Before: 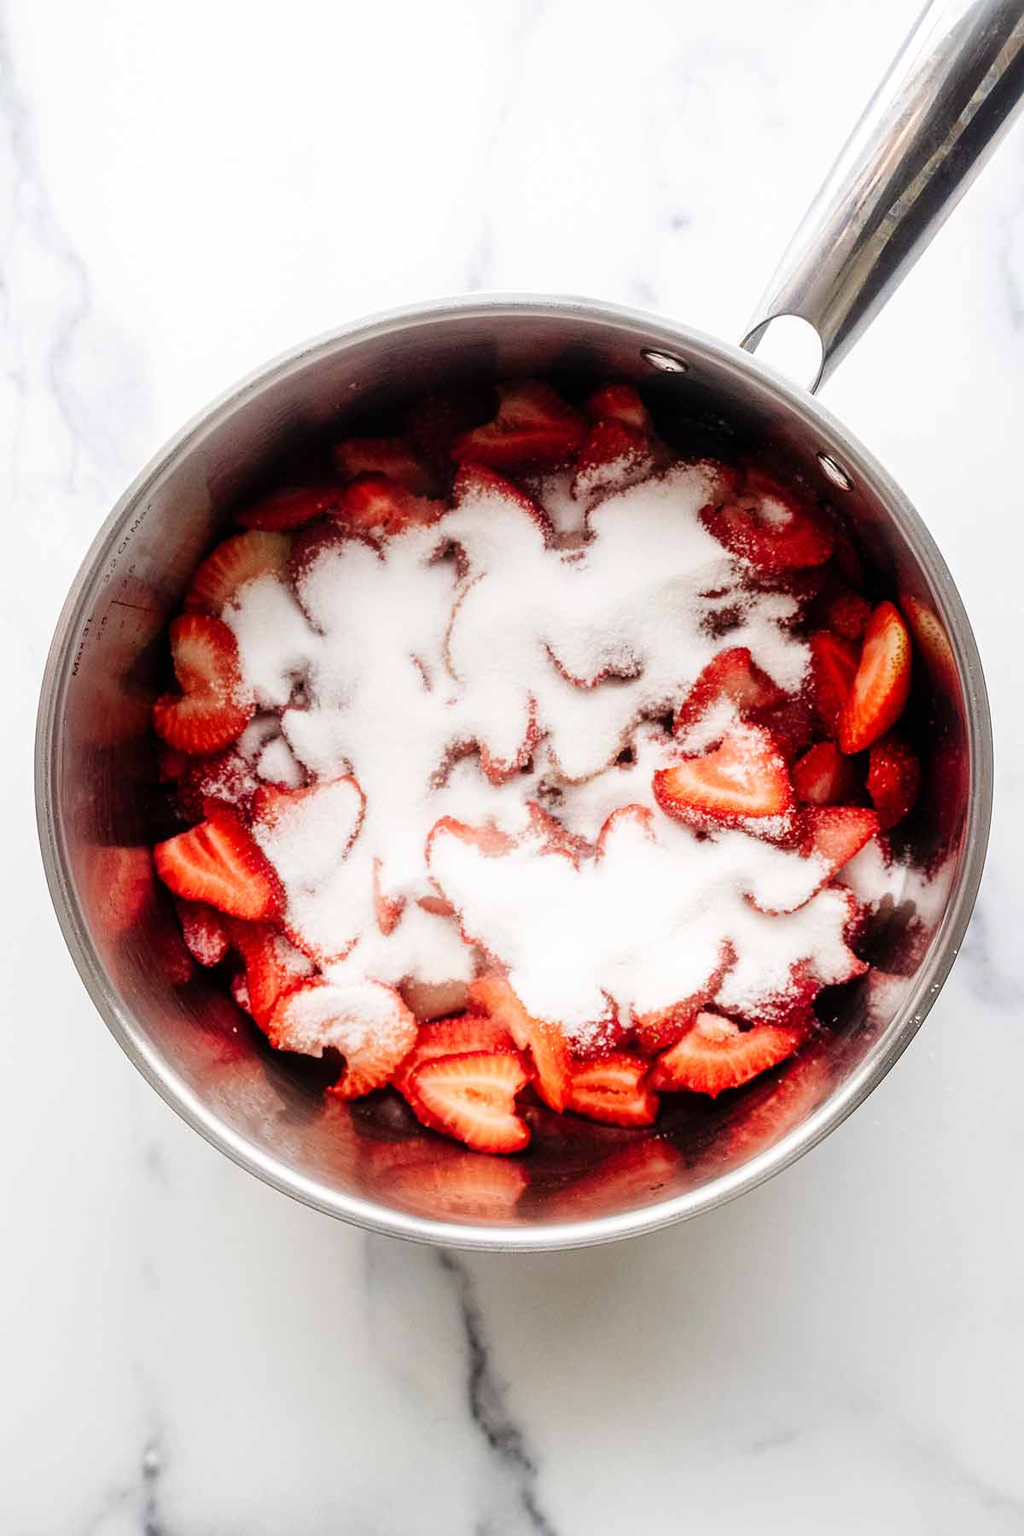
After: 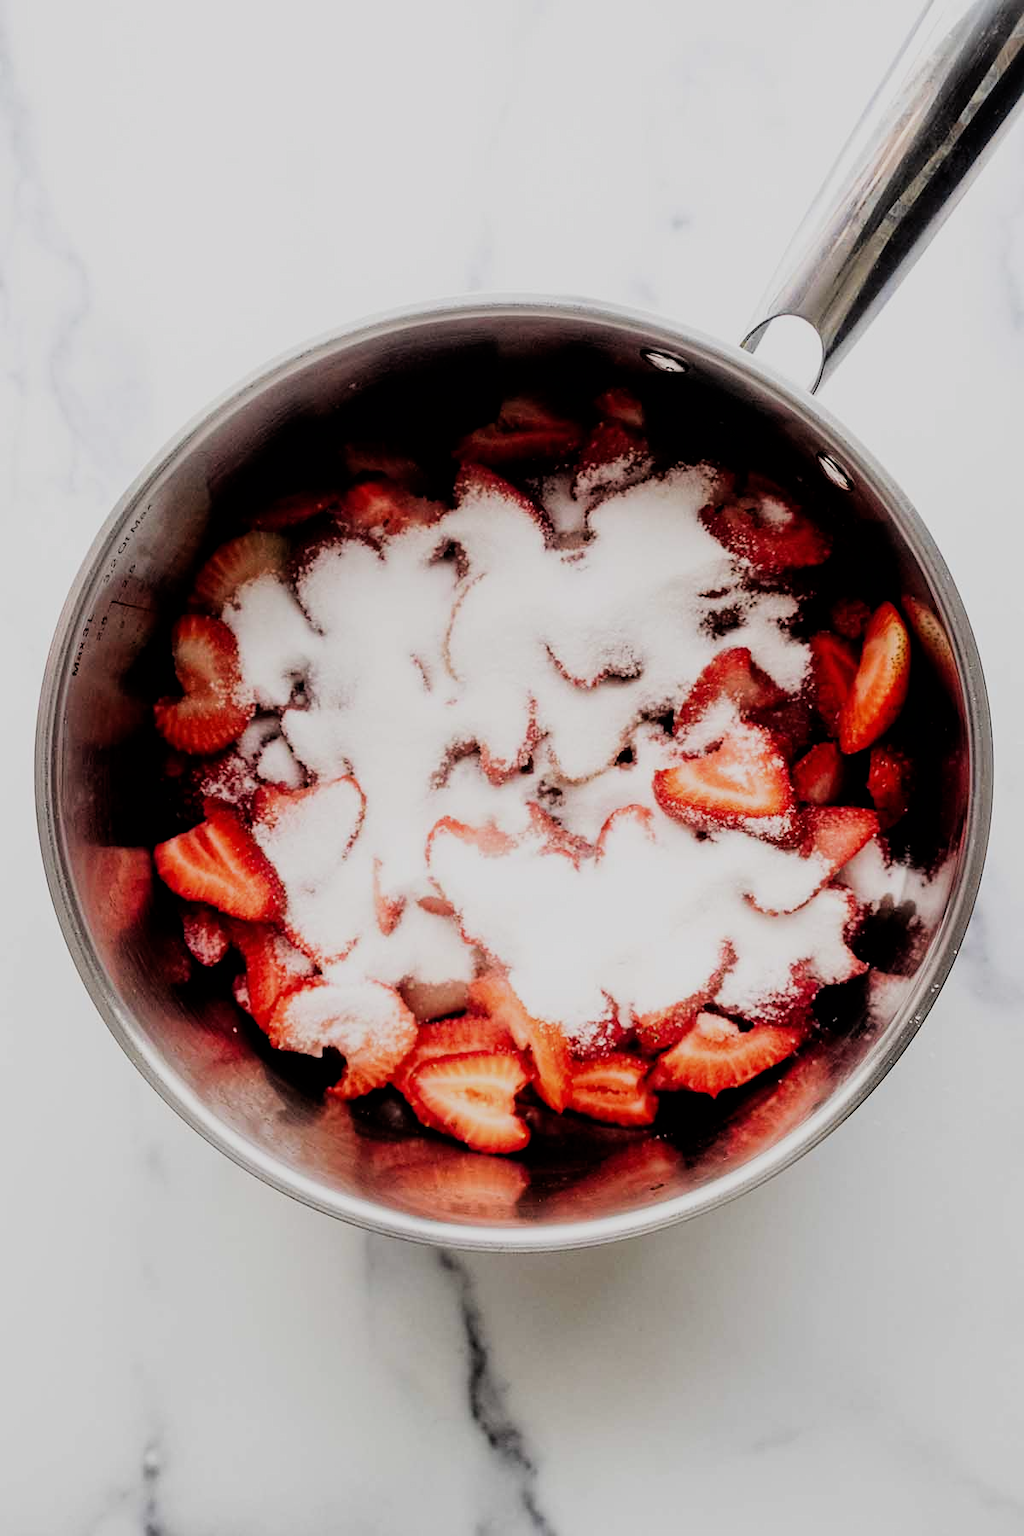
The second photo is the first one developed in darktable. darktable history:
filmic rgb: black relative exposure -5 EV, hardness 2.88, contrast 1.3, highlights saturation mix -30%
exposure: exposure -0.36 EV, compensate highlight preservation false
